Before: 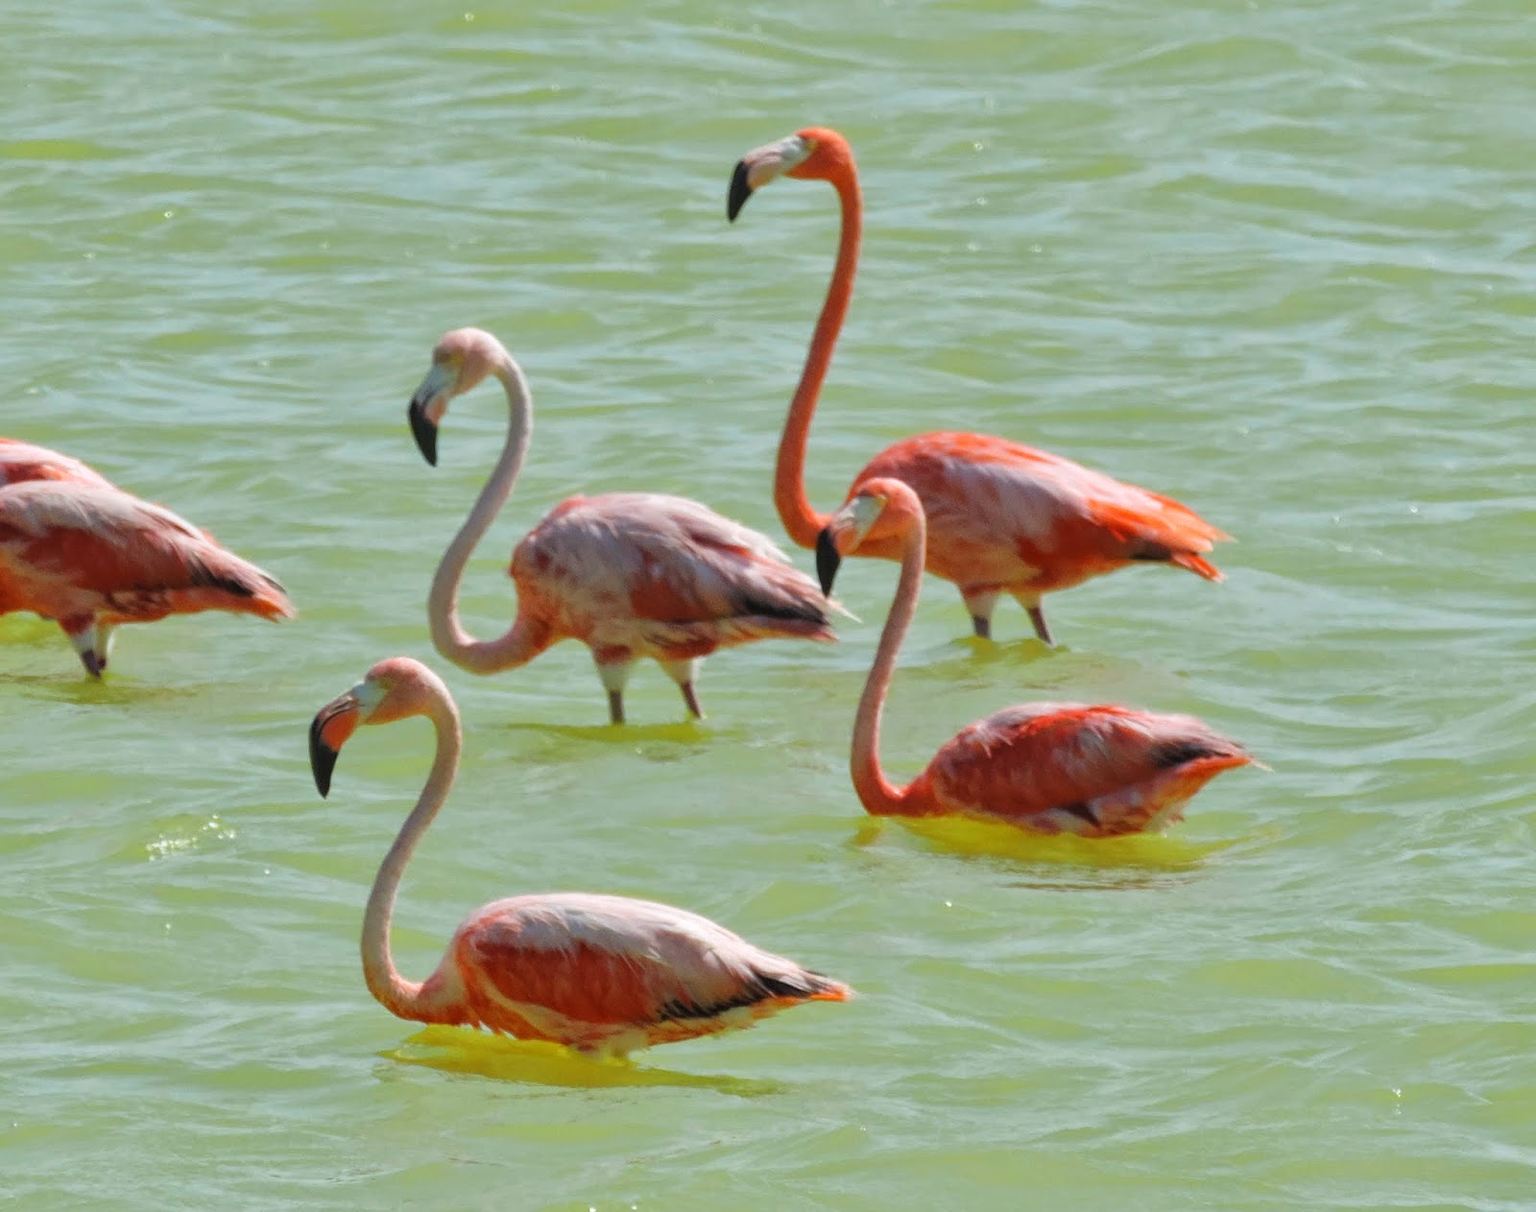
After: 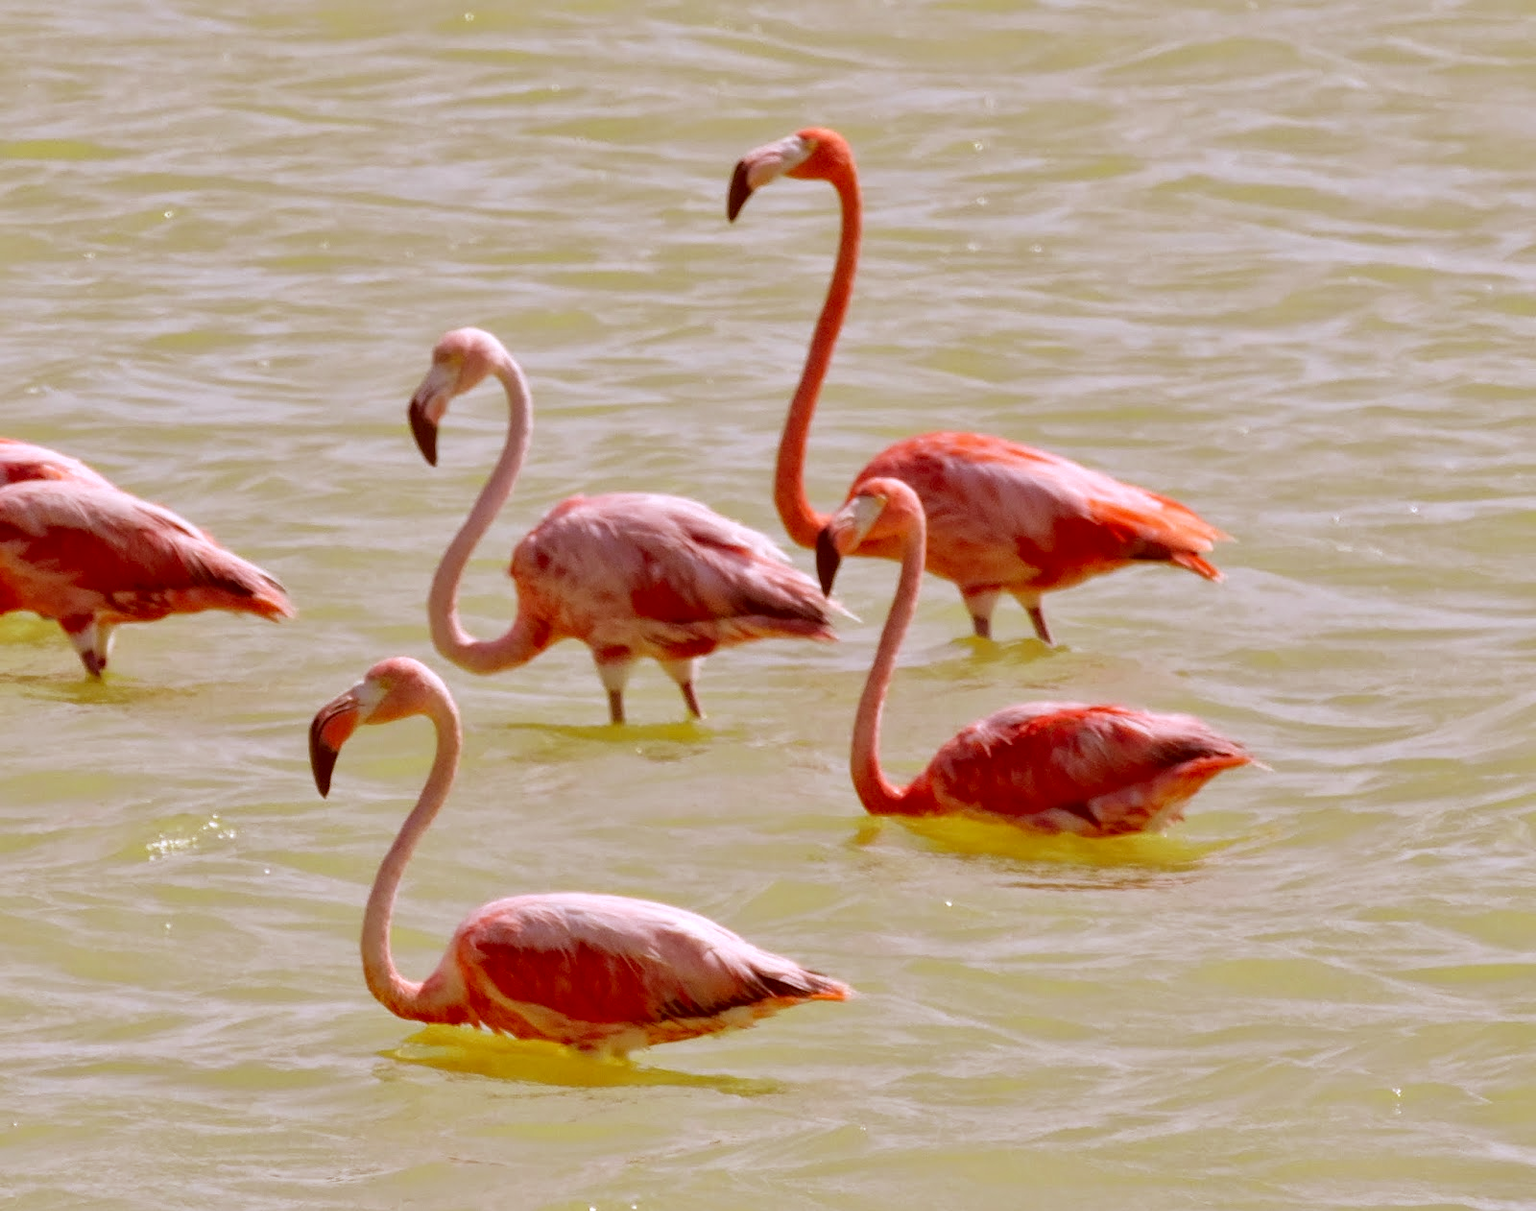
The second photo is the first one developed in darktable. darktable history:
color correction: highlights a* 9.03, highlights b* 8.71, shadows a* 40, shadows b* 40, saturation 0.8
white balance: red 0.948, green 1.02, blue 1.176
shadows and highlights: radius 334.93, shadows 63.48, highlights 6.06, compress 87.7%, highlights color adjustment 39.73%, soften with gaussian
